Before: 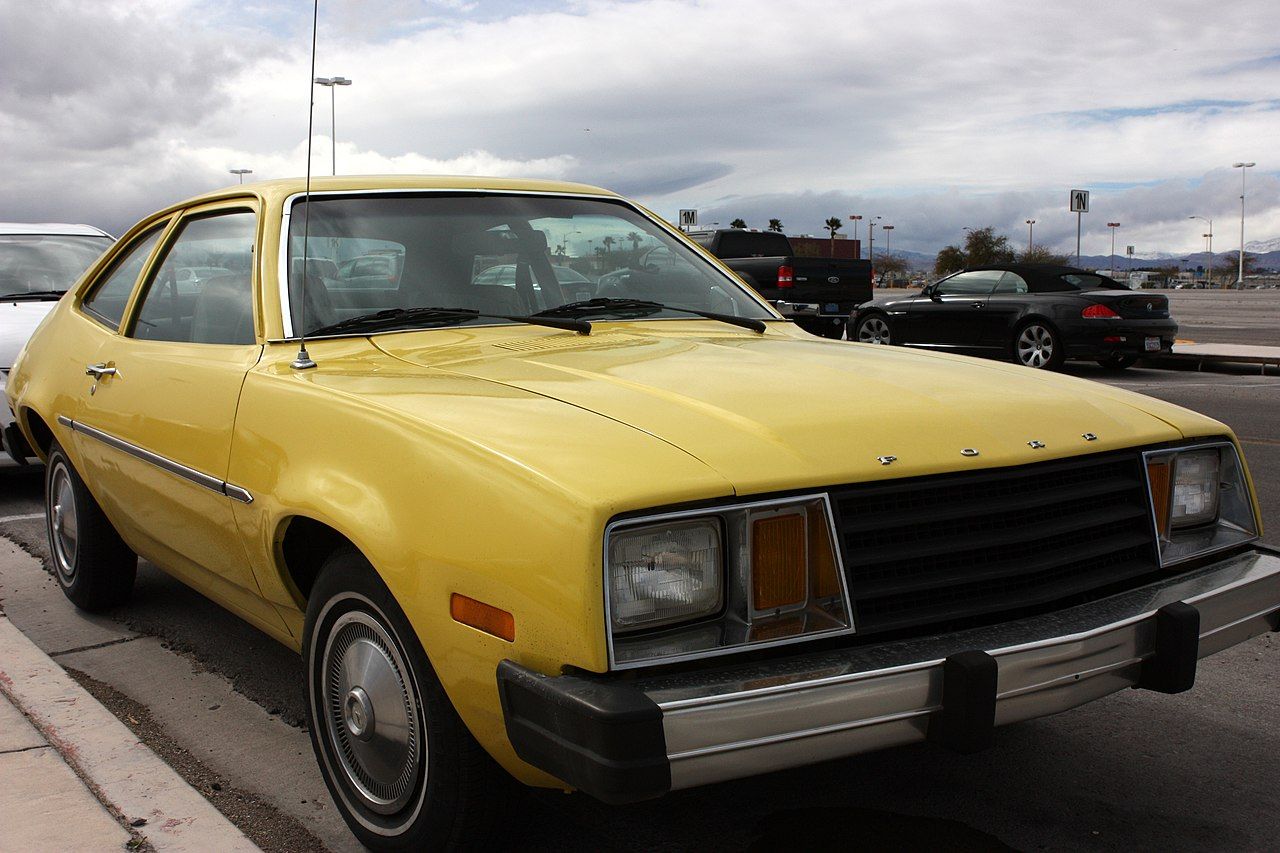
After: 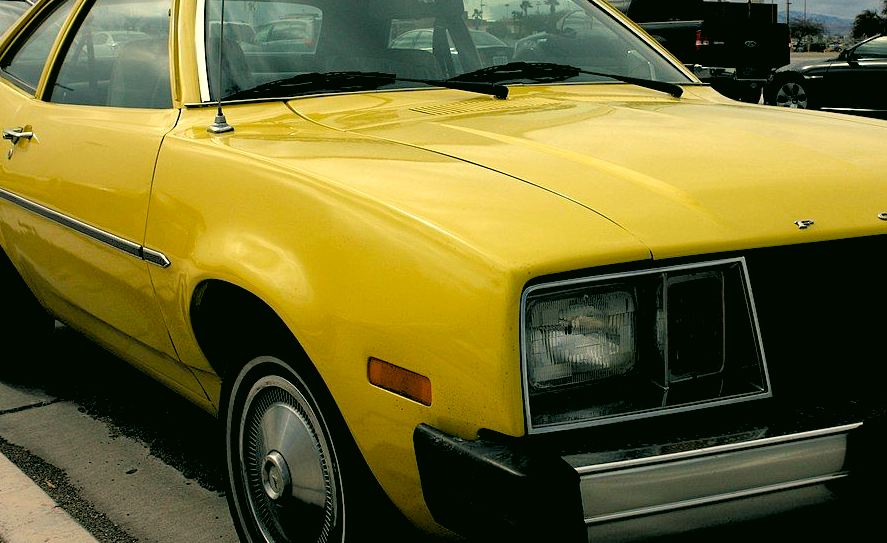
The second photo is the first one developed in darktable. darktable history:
color correction: highlights a* -0.482, highlights b* 9.48, shadows a* -9.48, shadows b* 0.803
crop: left 6.488%, top 27.668%, right 24.183%, bottom 8.656%
color balance rgb: shadows lift › chroma 2%, shadows lift › hue 219.6°, power › hue 313.2°, highlights gain › chroma 3%, highlights gain › hue 75.6°, global offset › luminance 0.5%, perceptual saturation grading › global saturation 15.33%, perceptual saturation grading › highlights -19.33%, perceptual saturation grading › shadows 20%, global vibrance 20%
rgb levels: levels [[0.029, 0.461, 0.922], [0, 0.5, 1], [0, 0.5, 1]]
